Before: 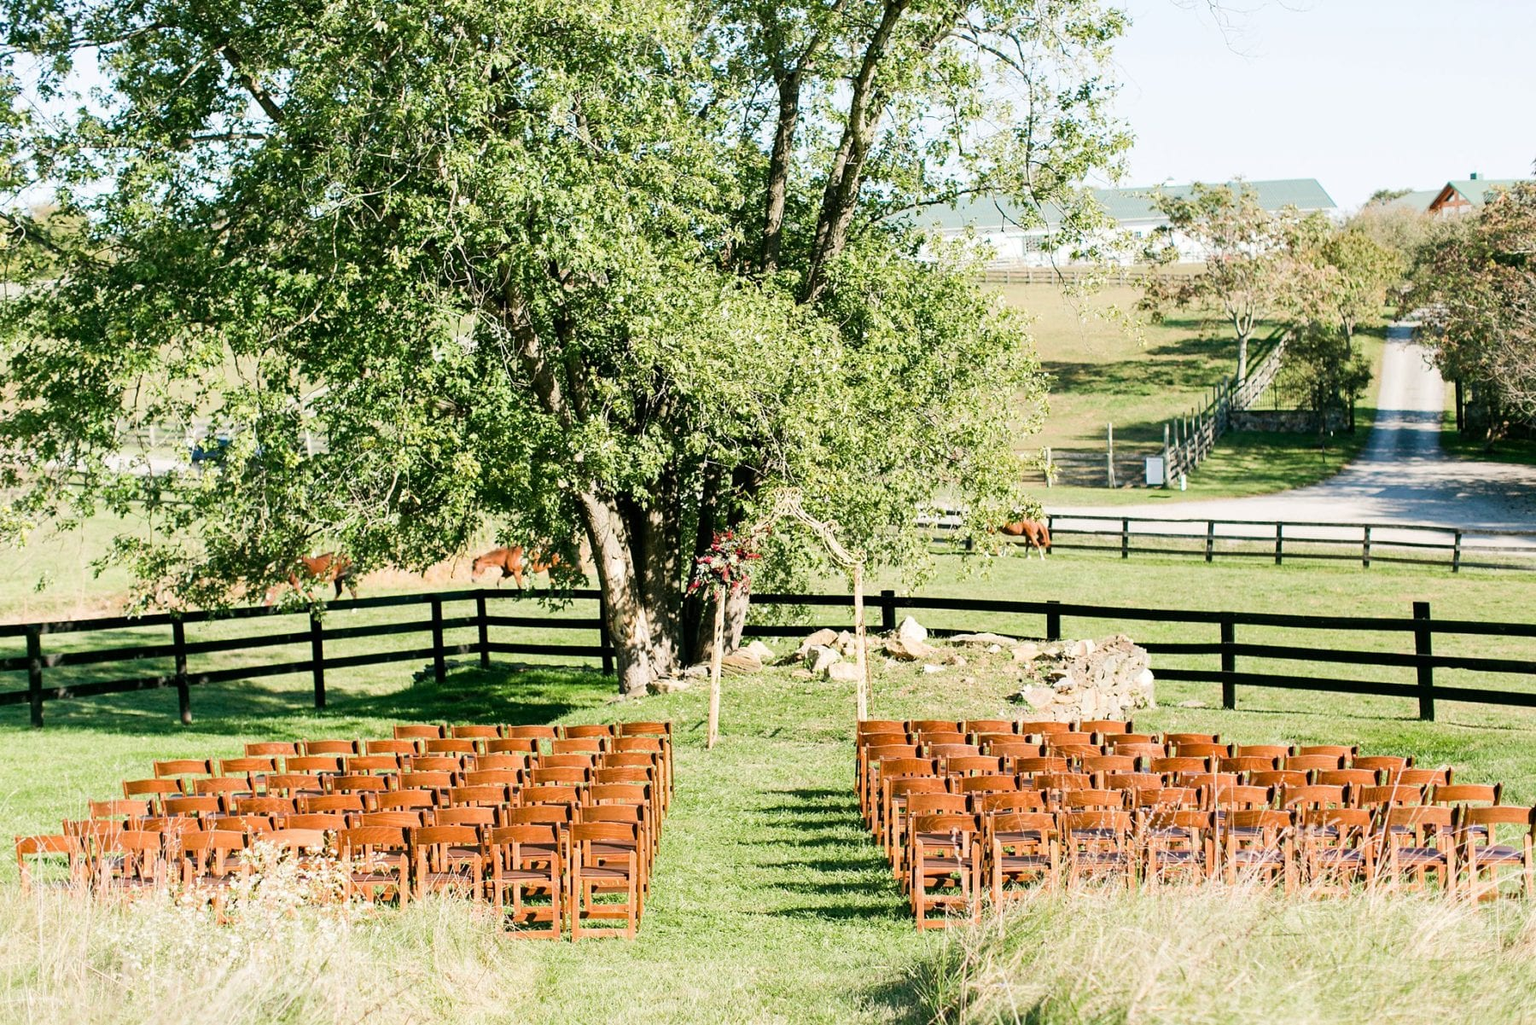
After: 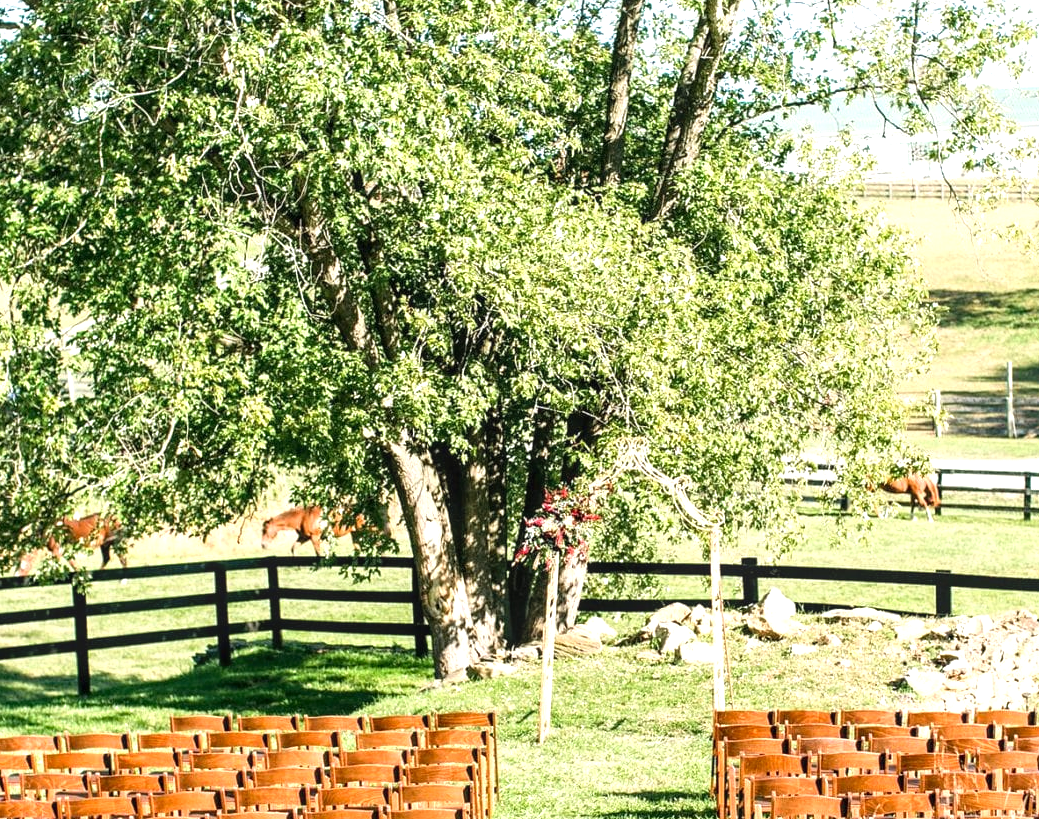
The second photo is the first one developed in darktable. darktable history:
exposure: exposure 0.64 EV, compensate highlight preservation false
local contrast: on, module defaults
crop: left 16.202%, top 11.208%, right 26.045%, bottom 20.557%
